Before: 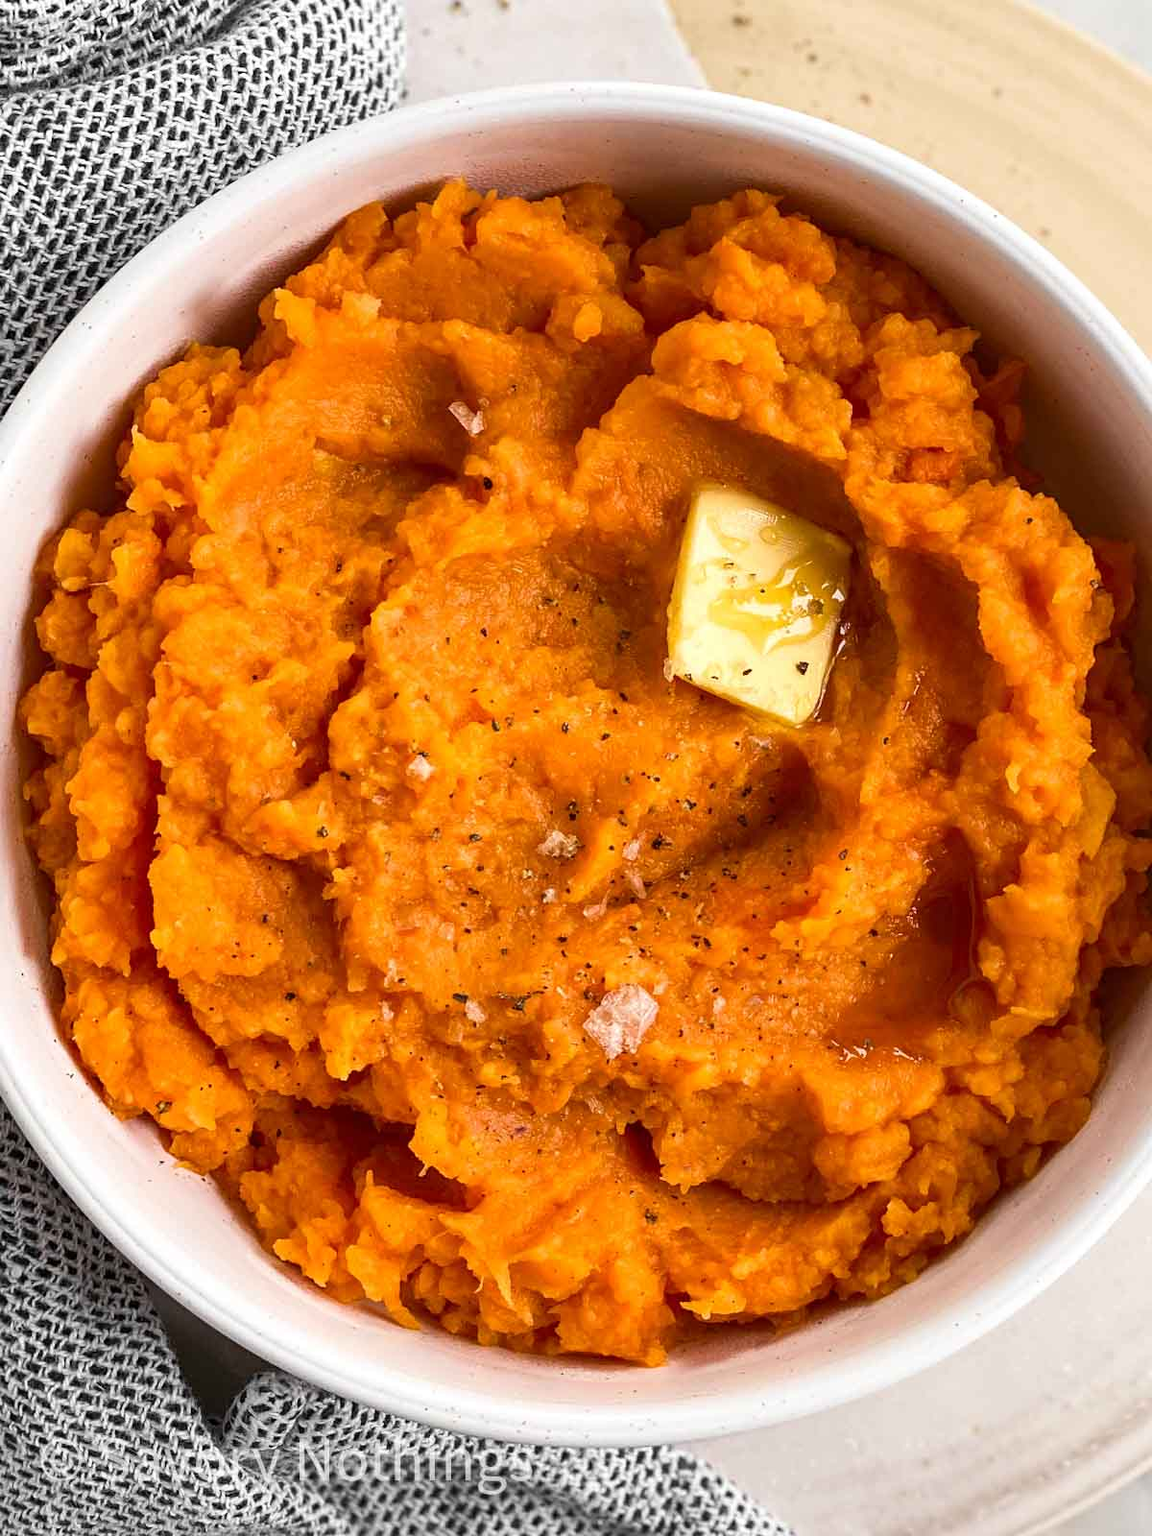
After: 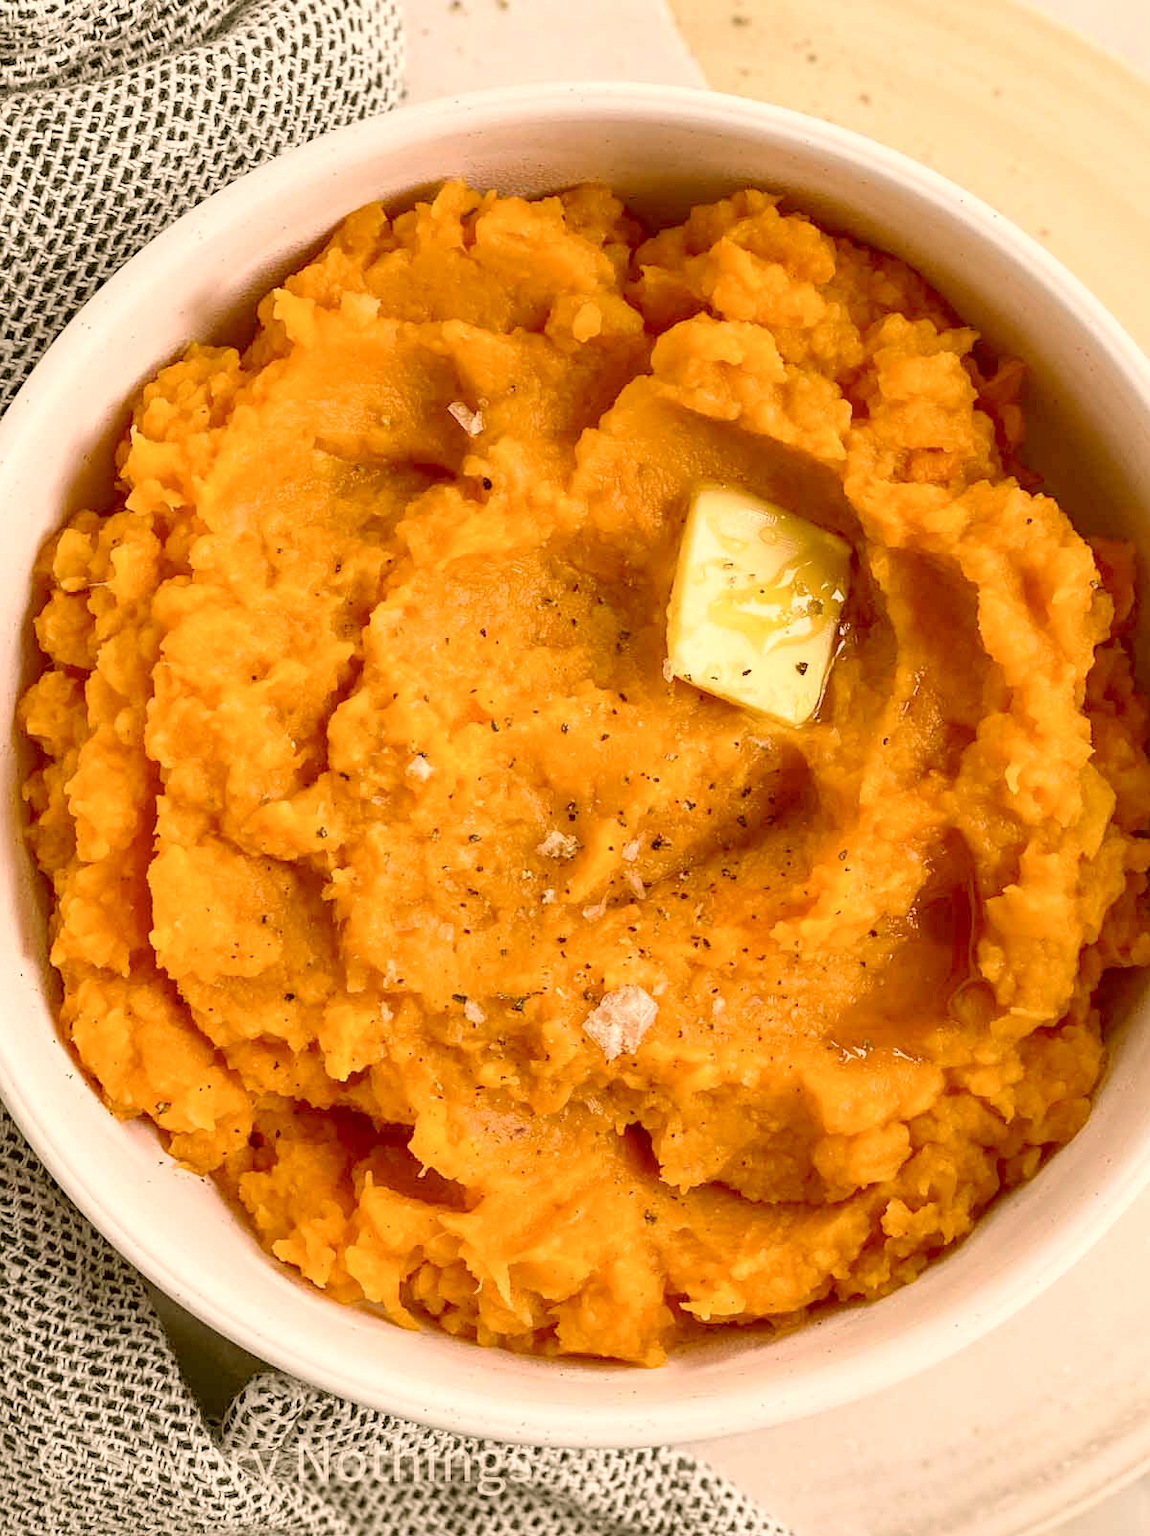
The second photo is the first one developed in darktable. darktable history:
crop: left 0.12%
tone equalizer: -8 EV -0.421 EV, -7 EV -0.355 EV, -6 EV -0.328 EV, -5 EV -0.187 EV, -3 EV 0.196 EV, -2 EV 0.331 EV, -1 EV 0.401 EV, +0 EV 0.44 EV, edges refinement/feathering 500, mask exposure compensation -1.57 EV, preserve details no
tone curve: curves: ch0 [(0, 0) (0.004, 0.008) (0.077, 0.156) (0.169, 0.29) (0.774, 0.774) (0.988, 0.926)], preserve colors none
color correction: highlights a* 8.33, highlights b* 15.61, shadows a* -0.383, shadows b* 26.42
